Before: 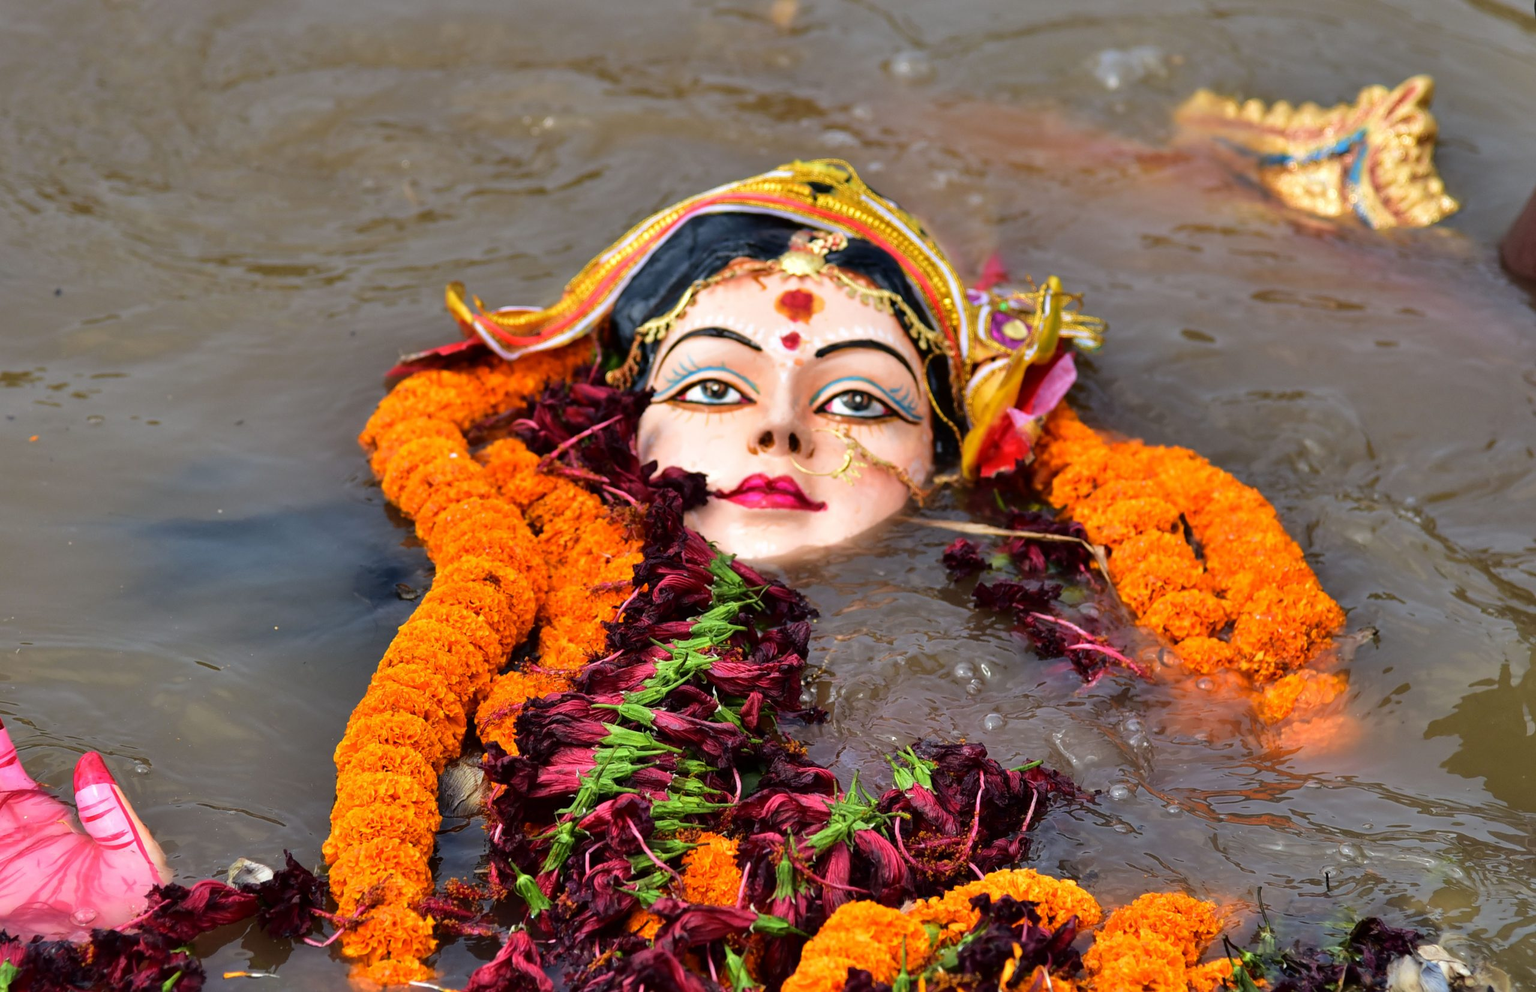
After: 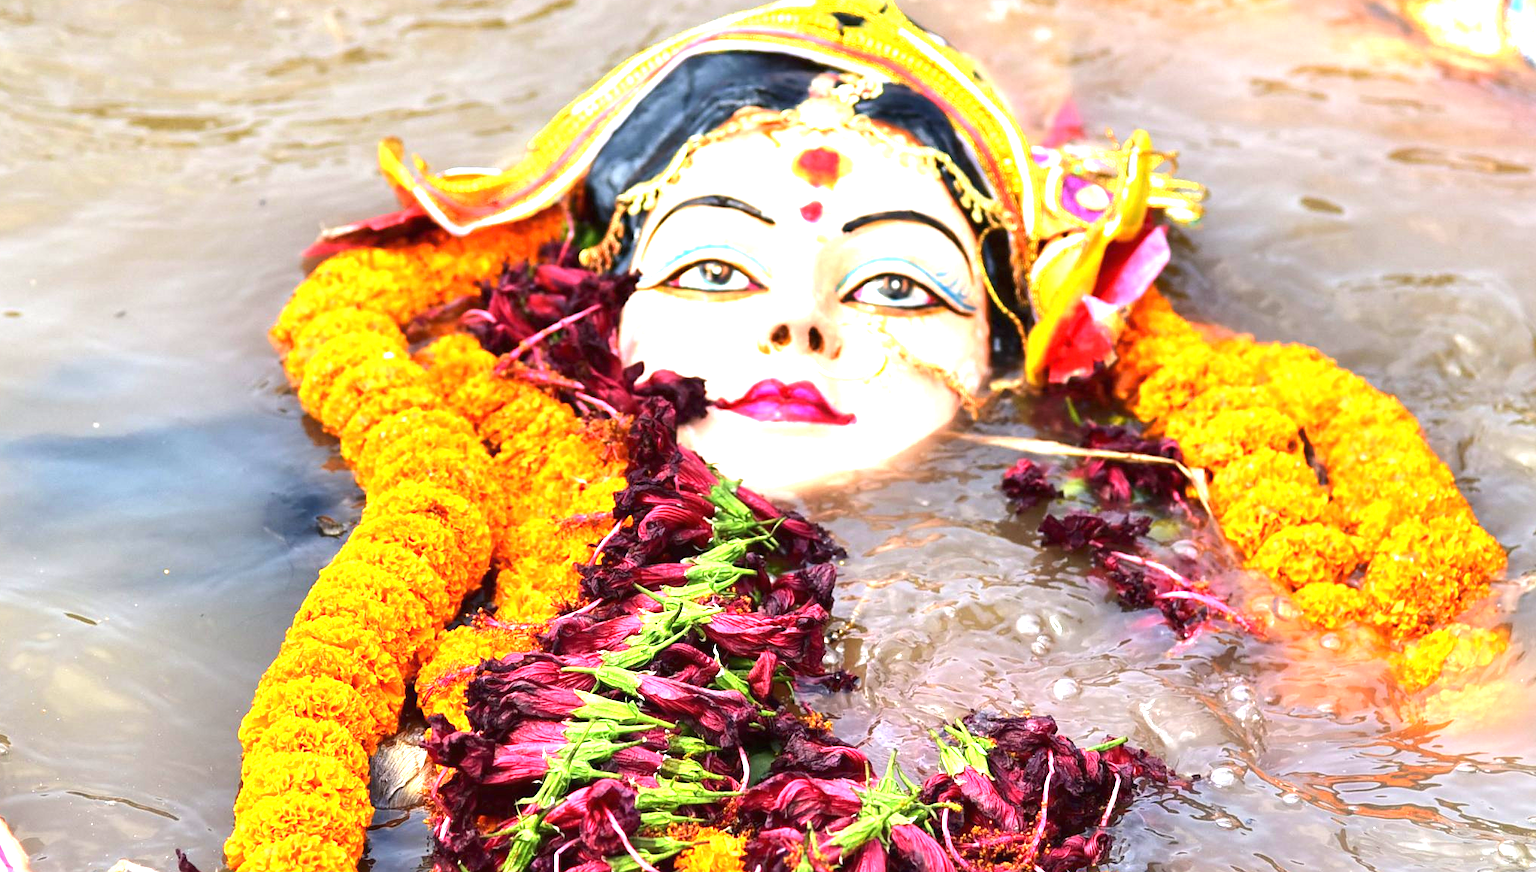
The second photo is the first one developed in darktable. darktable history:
crop: left 9.34%, top 17.404%, right 10.824%, bottom 12.403%
exposure: black level correction 0, exposure 1.972 EV, compensate highlight preservation false
